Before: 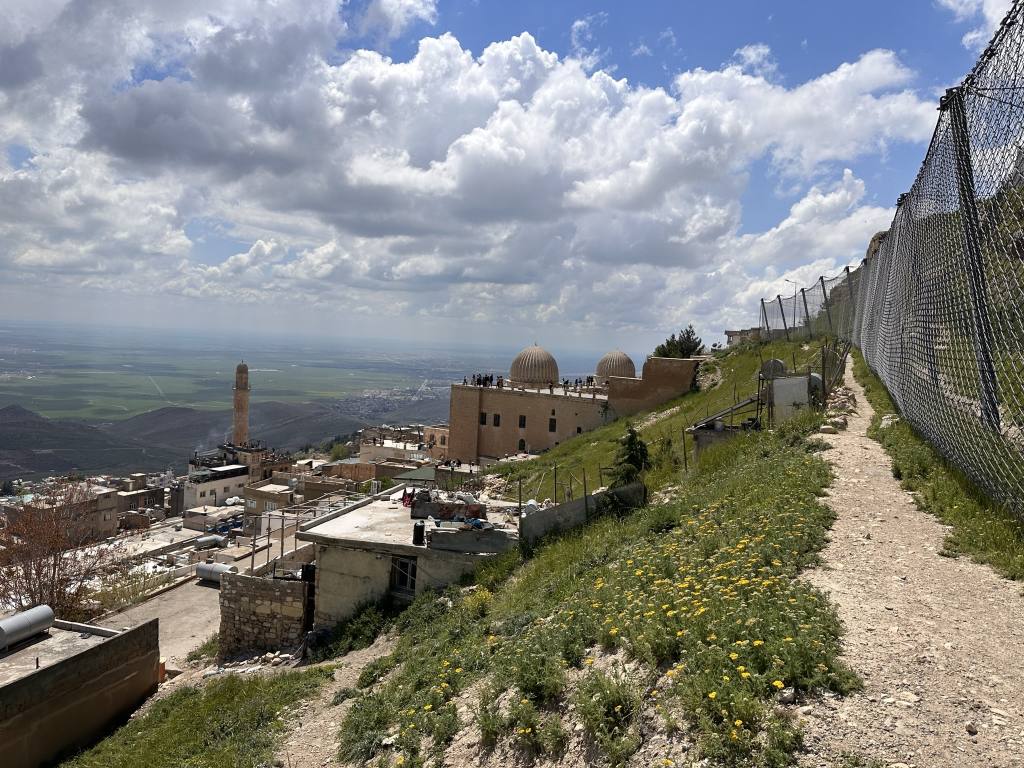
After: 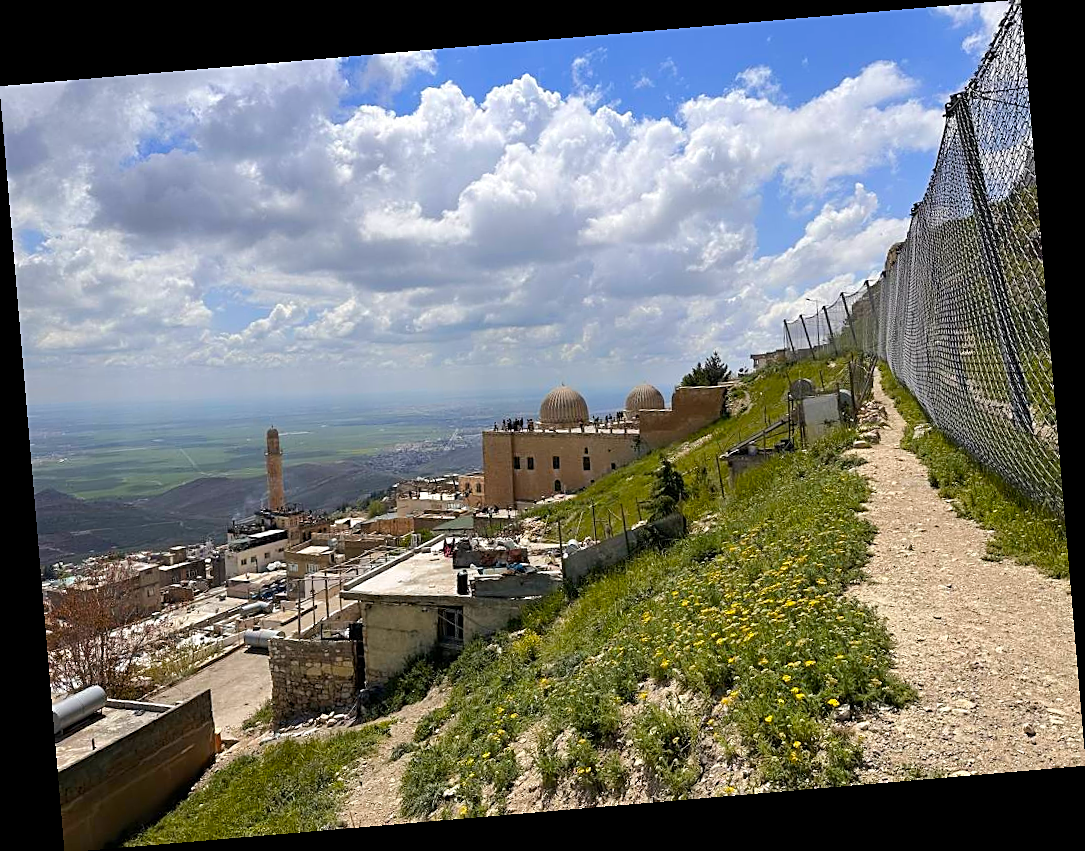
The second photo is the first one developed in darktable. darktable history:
rotate and perspective: rotation -4.86°, automatic cropping off
color balance rgb: perceptual saturation grading › global saturation 25%, perceptual brilliance grading › mid-tones 10%, perceptual brilliance grading › shadows 15%, global vibrance 20%
sharpen: on, module defaults
